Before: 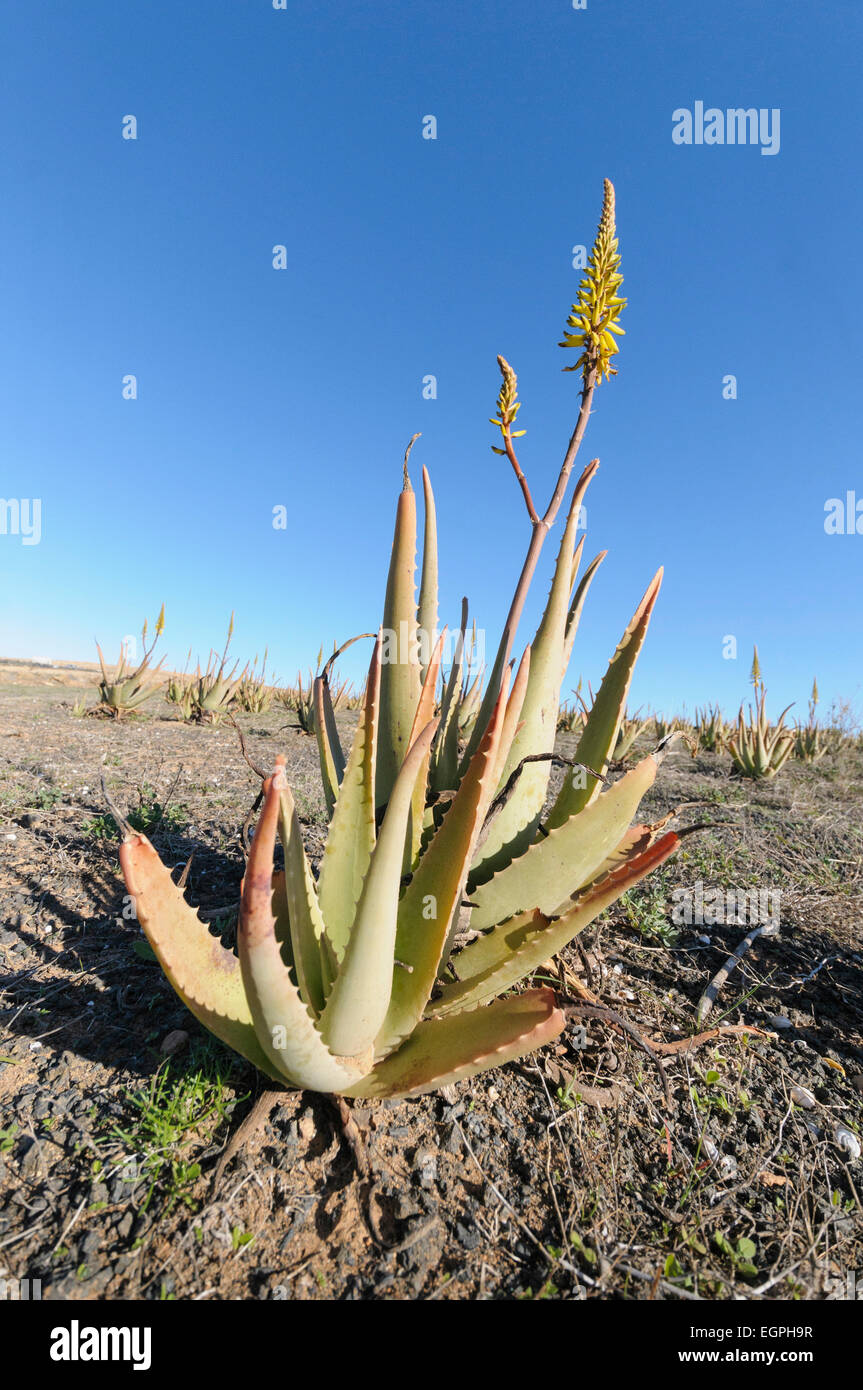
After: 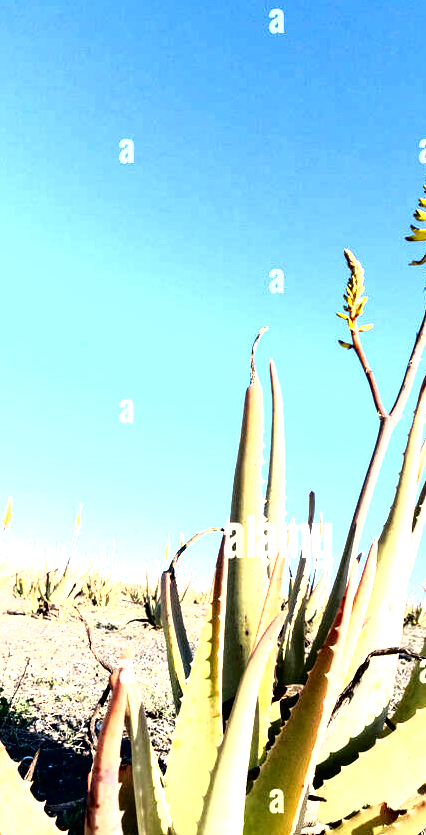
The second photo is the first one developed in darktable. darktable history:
tone curve: curves: ch0 [(0, 0) (0.003, 0.008) (0.011, 0.008) (0.025, 0.008) (0.044, 0.008) (0.069, 0.006) (0.1, 0.006) (0.136, 0.006) (0.177, 0.008) (0.224, 0.012) (0.277, 0.026) (0.335, 0.083) (0.399, 0.165) (0.468, 0.292) (0.543, 0.416) (0.623, 0.535) (0.709, 0.692) (0.801, 0.853) (0.898, 0.981) (1, 1)], color space Lab, independent channels, preserve colors none
local contrast: mode bilateral grid, contrast 20, coarseness 50, detail 119%, midtone range 0.2
crop: left 17.828%, top 7.697%, right 32.803%, bottom 32.2%
exposure: black level correction 0, exposure 1.297 EV, compensate exposure bias true, compensate highlight preservation false
